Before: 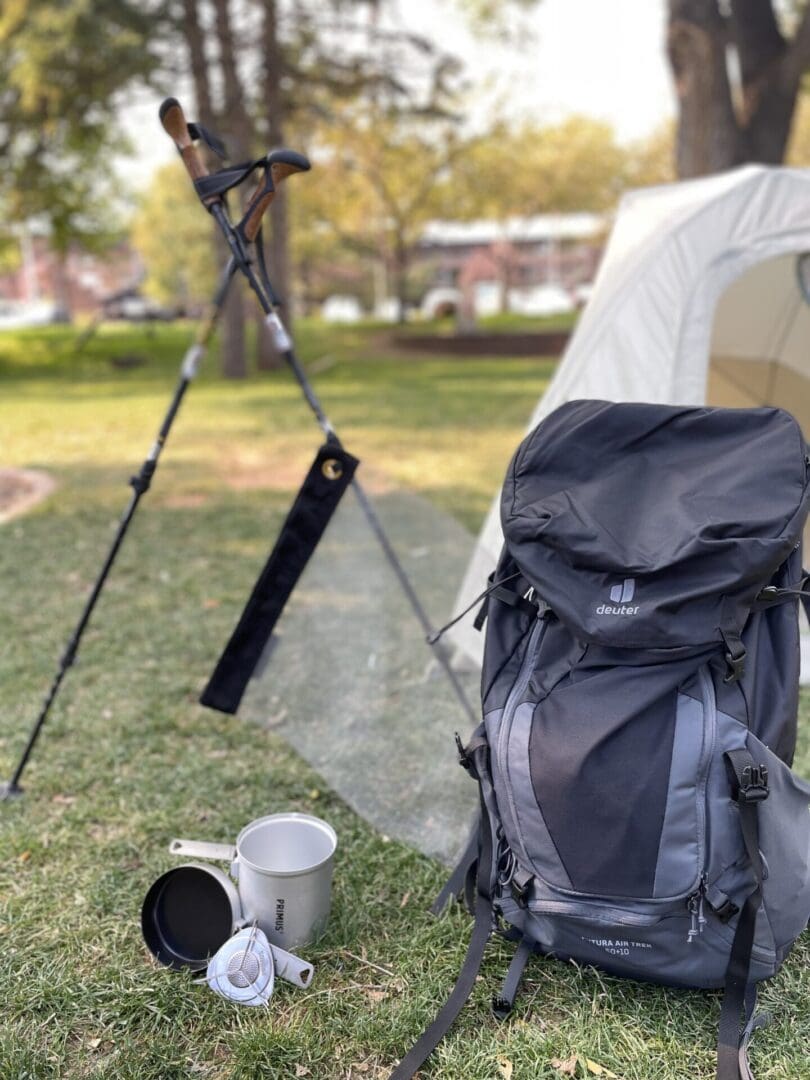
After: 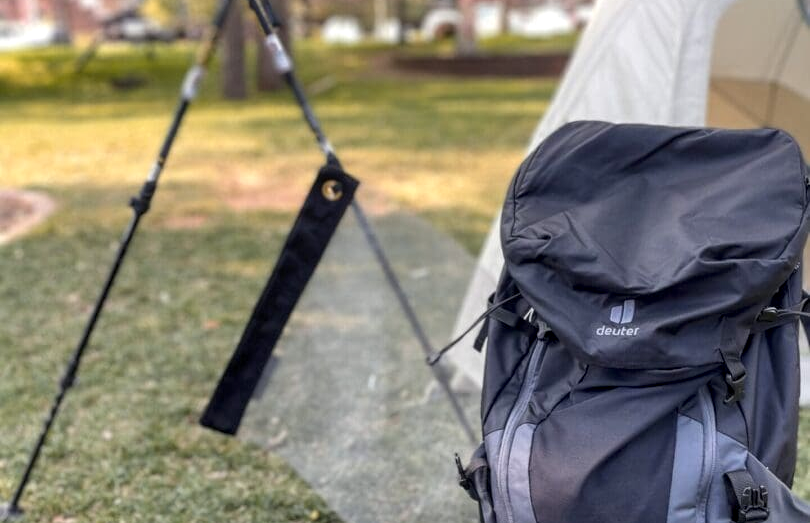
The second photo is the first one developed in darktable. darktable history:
crop and rotate: top 25.918%, bottom 25.635%
color zones: curves: ch1 [(0.309, 0.524) (0.41, 0.329) (0.508, 0.509)]; ch2 [(0.25, 0.457) (0.75, 0.5)]
local contrast: on, module defaults
